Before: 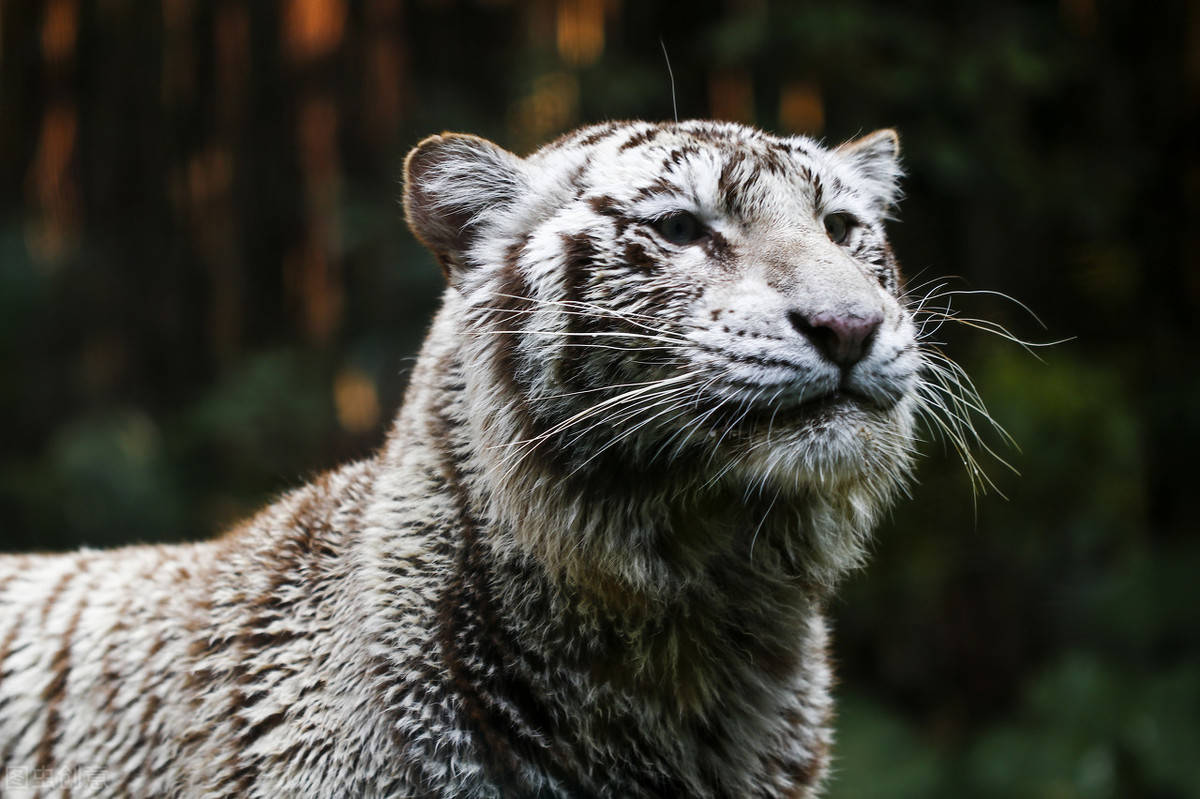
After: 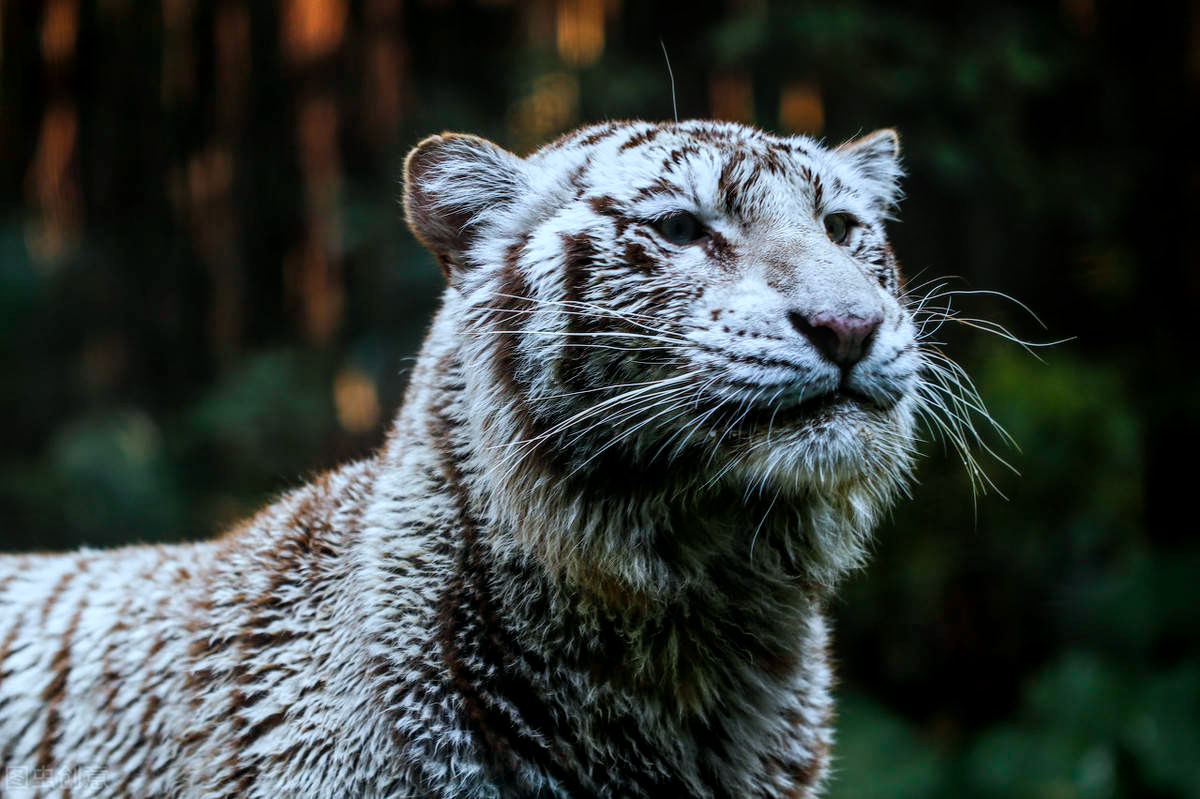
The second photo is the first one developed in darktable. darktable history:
white balance: red 0.924, blue 1.095
local contrast: on, module defaults
